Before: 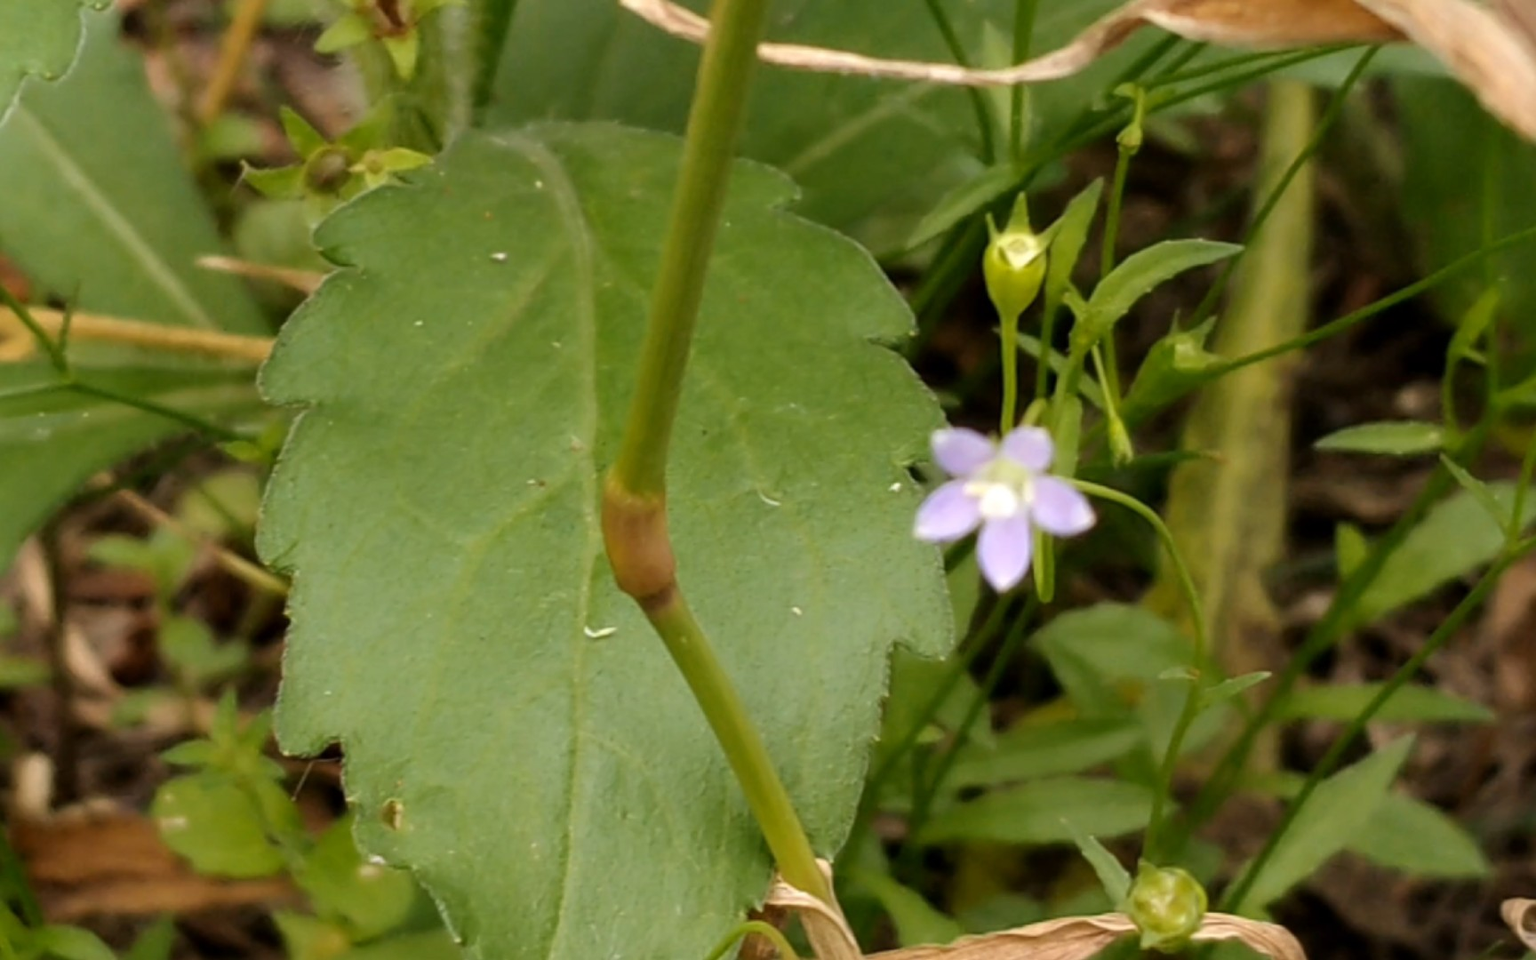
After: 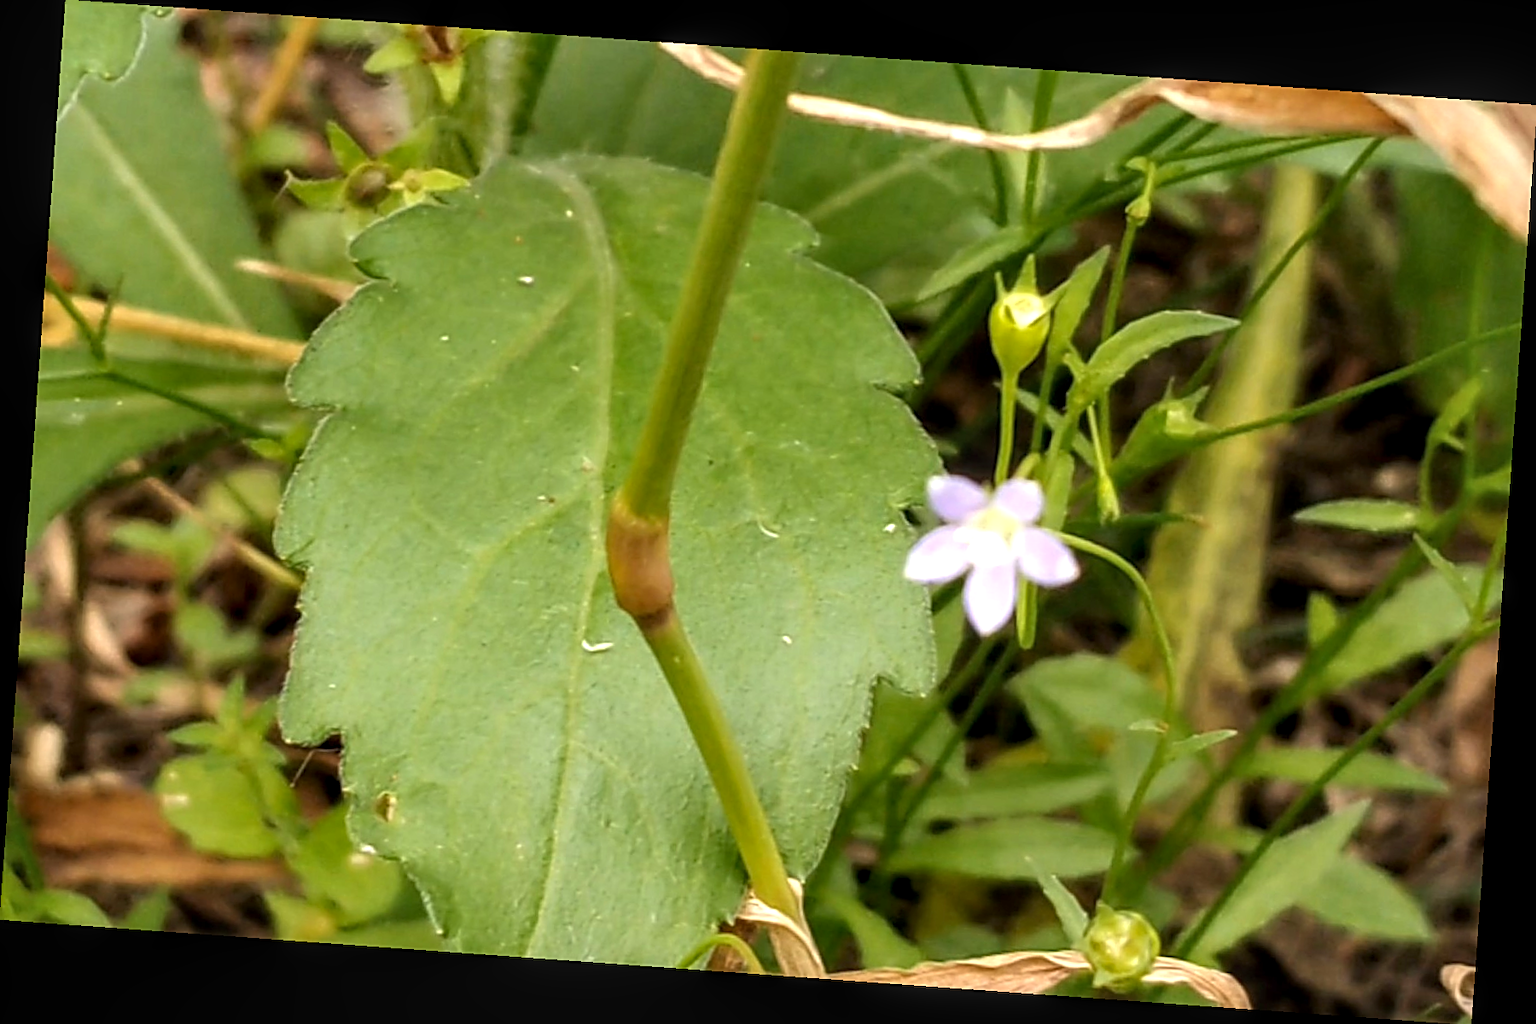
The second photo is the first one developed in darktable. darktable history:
rotate and perspective: rotation 4.1°, automatic cropping off
sharpen: on, module defaults
exposure: exposure 0.7 EV, compensate highlight preservation false
local contrast: on, module defaults
